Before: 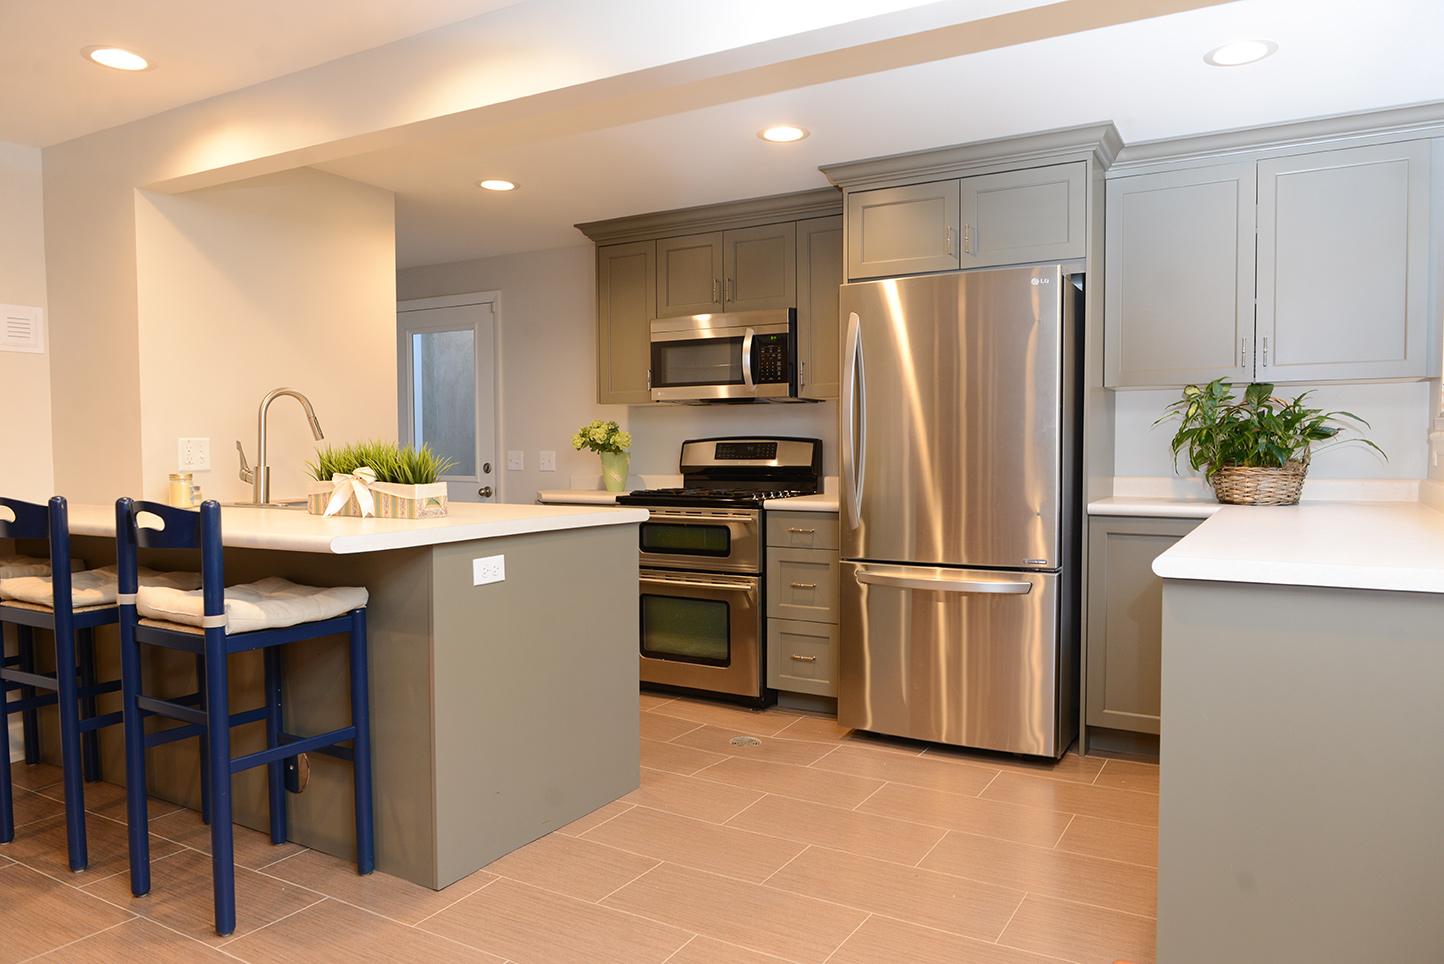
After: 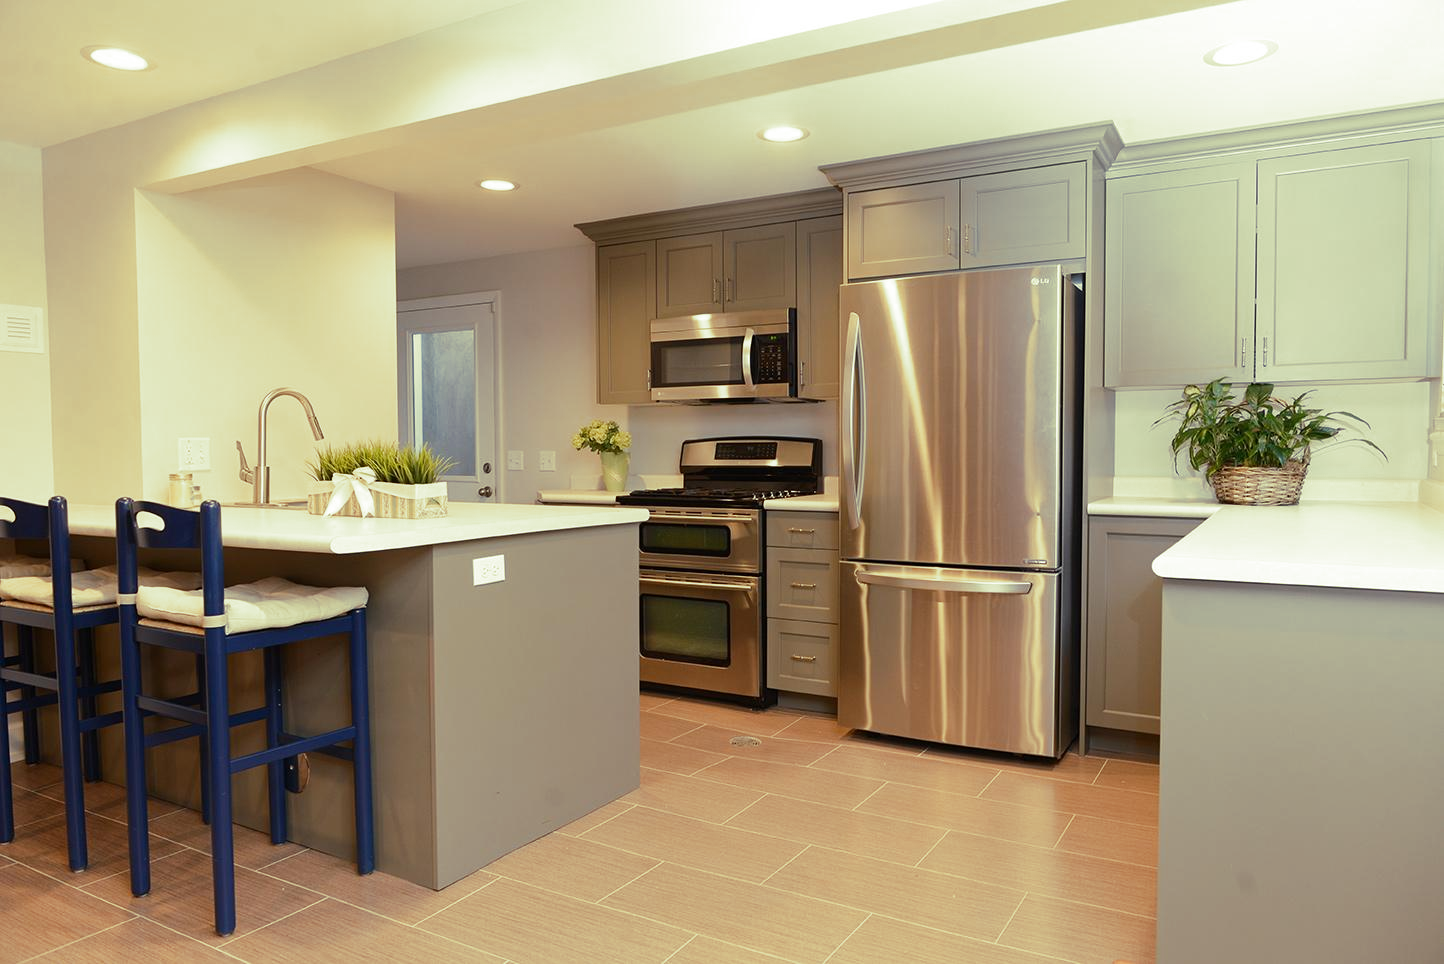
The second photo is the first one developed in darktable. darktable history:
split-toning: shadows › hue 290.82°, shadows › saturation 0.34, highlights › saturation 0.38, balance 0, compress 50%
vignetting: fall-off start 116.67%, fall-off radius 59.26%, brightness -0.31, saturation -0.056
